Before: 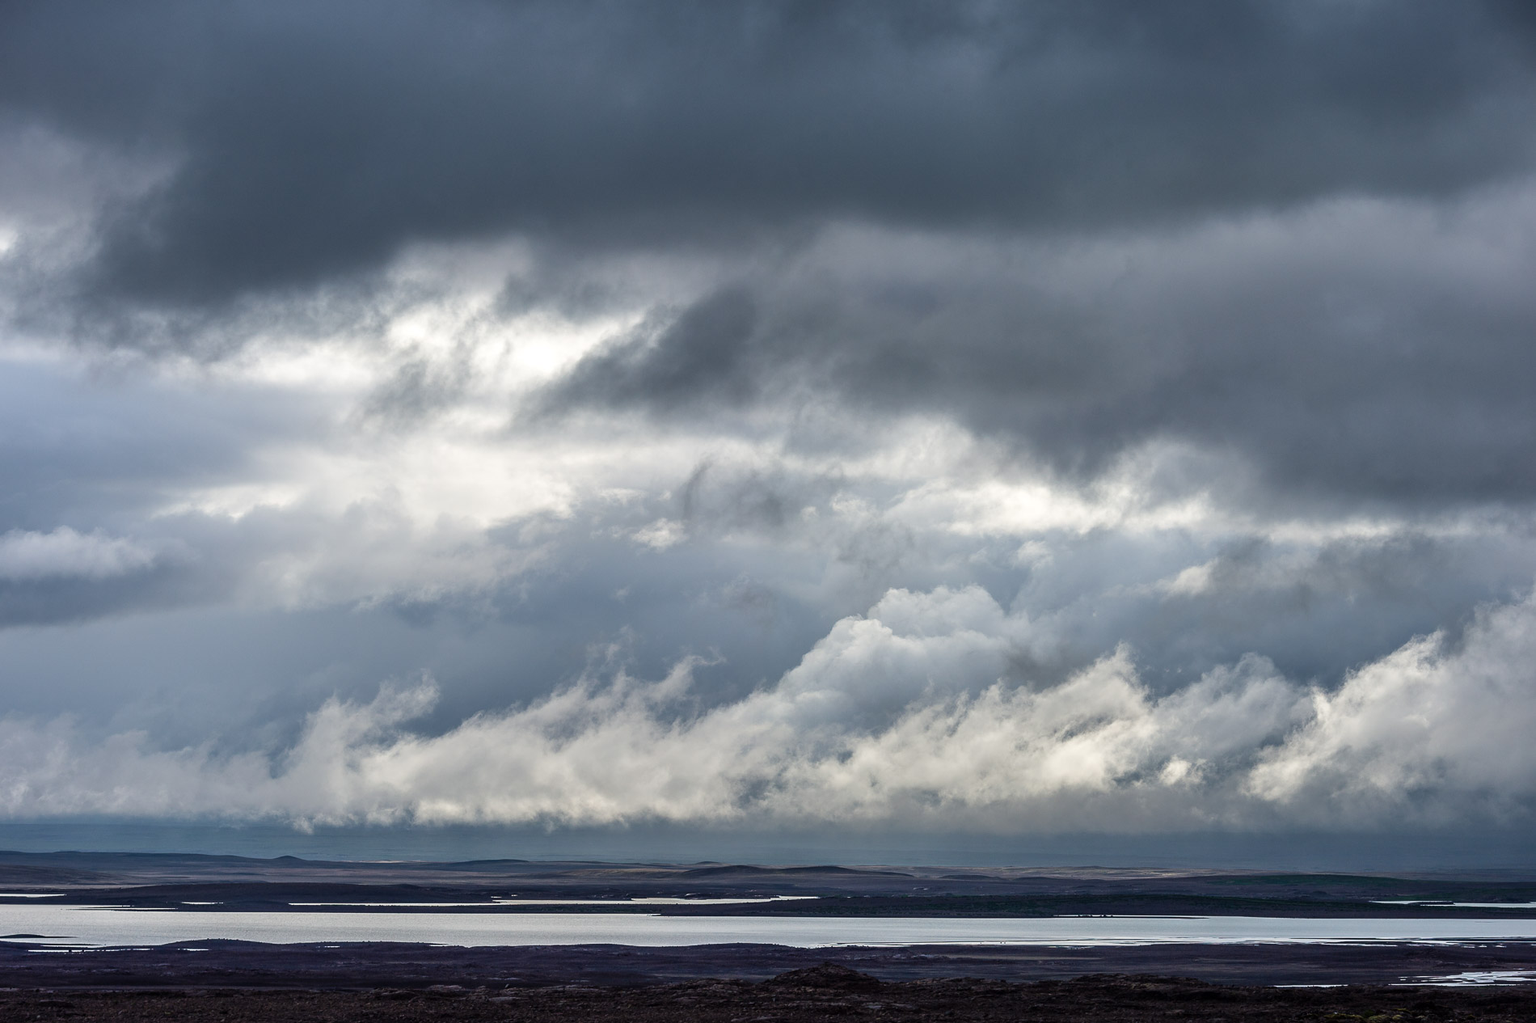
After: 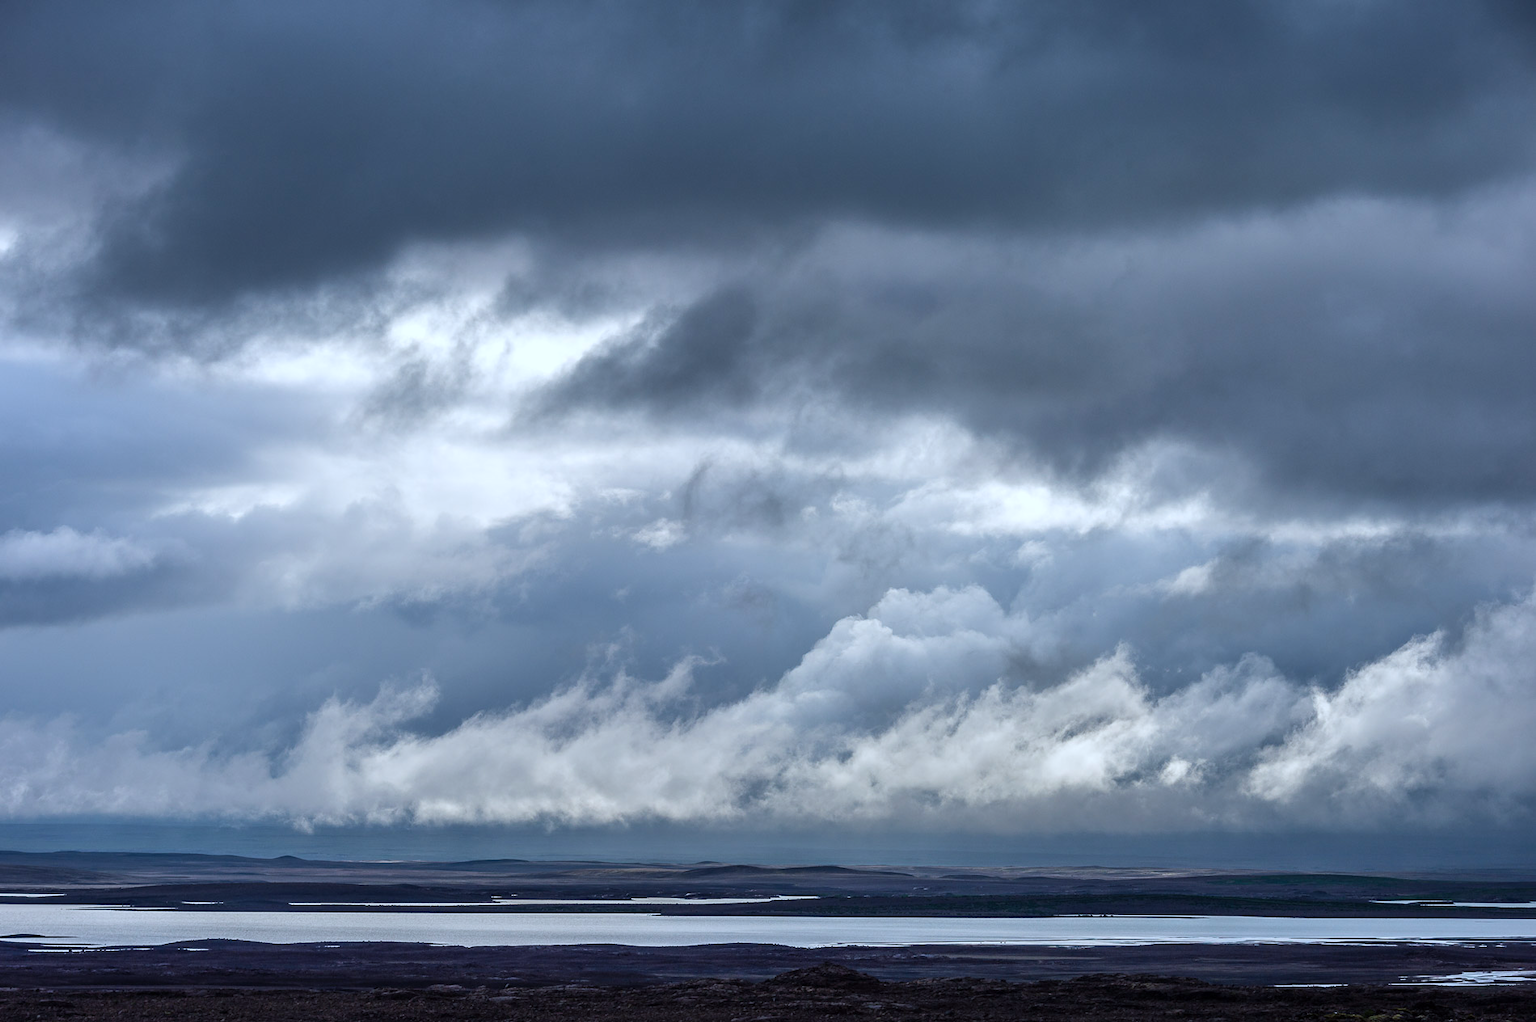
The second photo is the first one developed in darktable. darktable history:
white balance: red 0.988, blue 1.017
color calibration: x 0.367, y 0.376, temperature 4372.25 K
